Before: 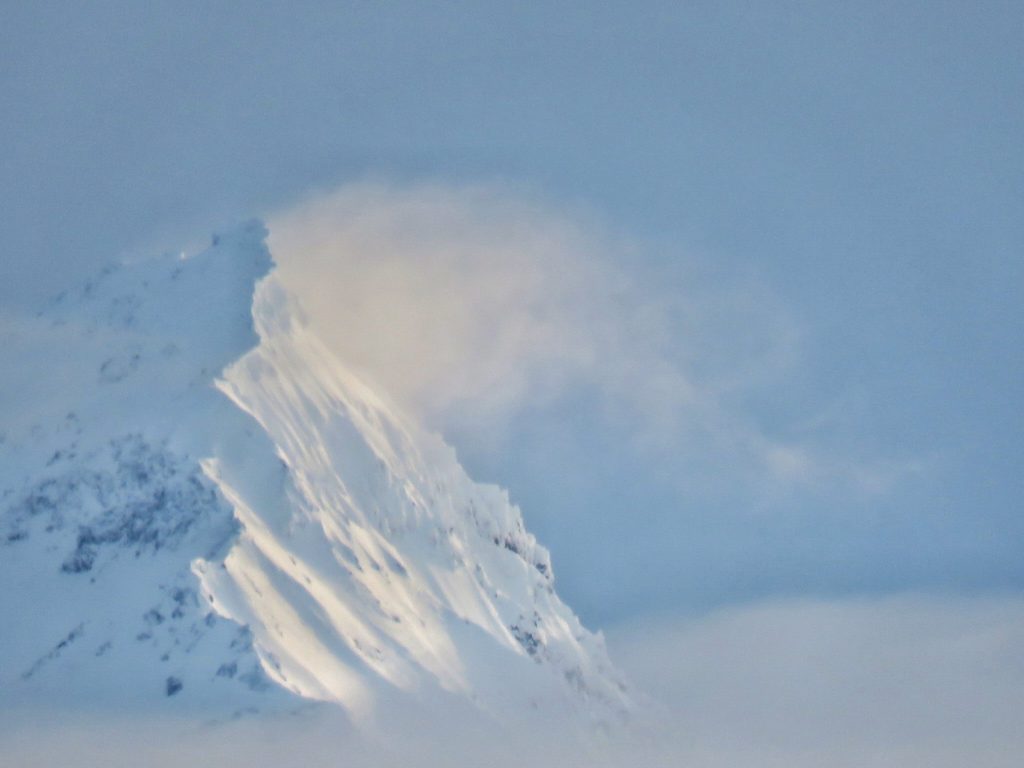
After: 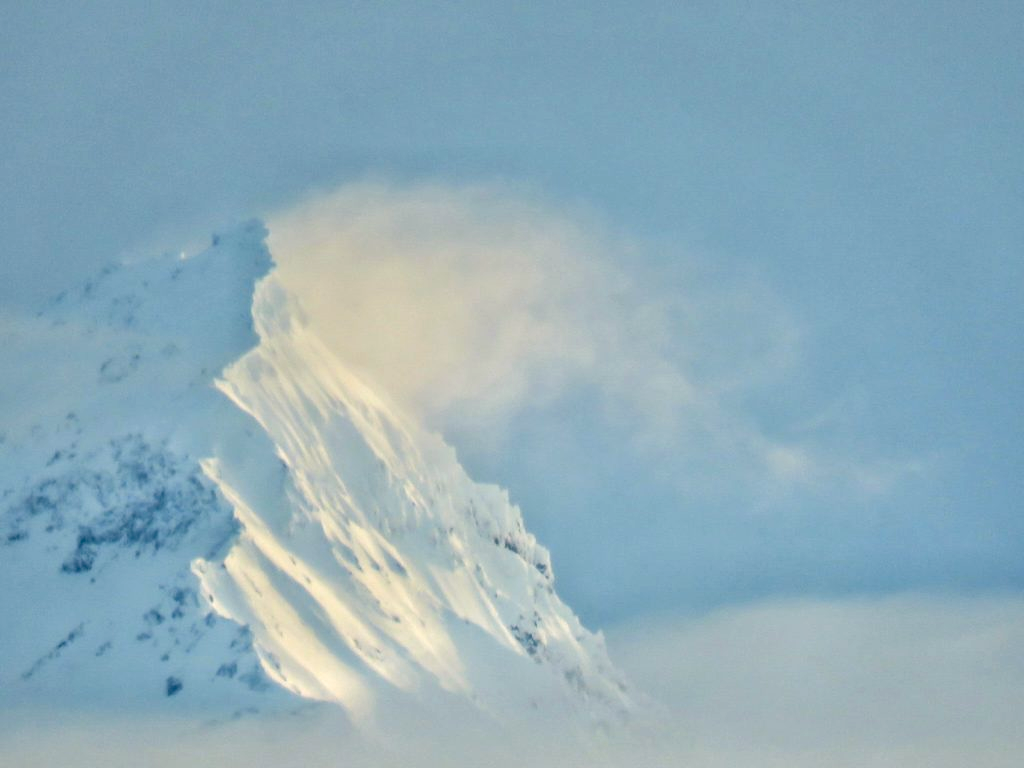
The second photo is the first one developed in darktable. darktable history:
color correction: highlights a* -0.496, highlights b* 9.26, shadows a* -8.84, shadows b* 1.18
contrast brightness saturation: contrast 0.073, brightness 0.073, saturation 0.18
local contrast: highlights 0%, shadows 2%, detail 134%
